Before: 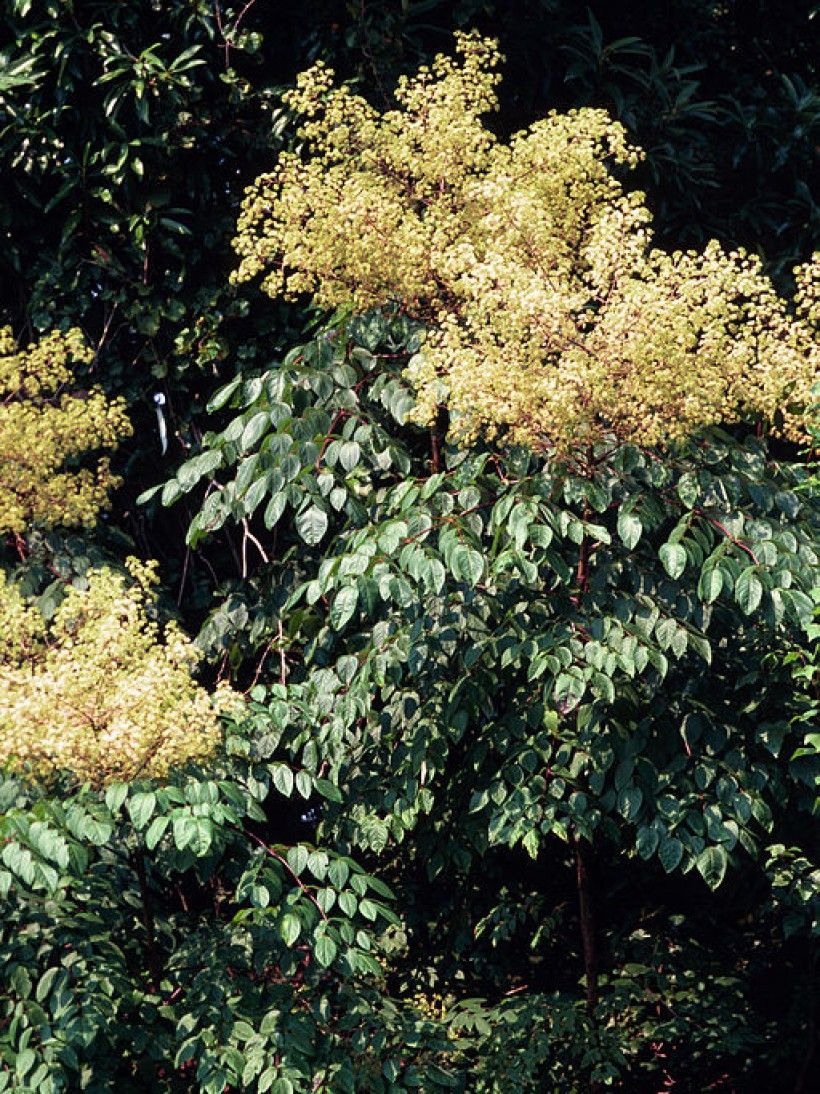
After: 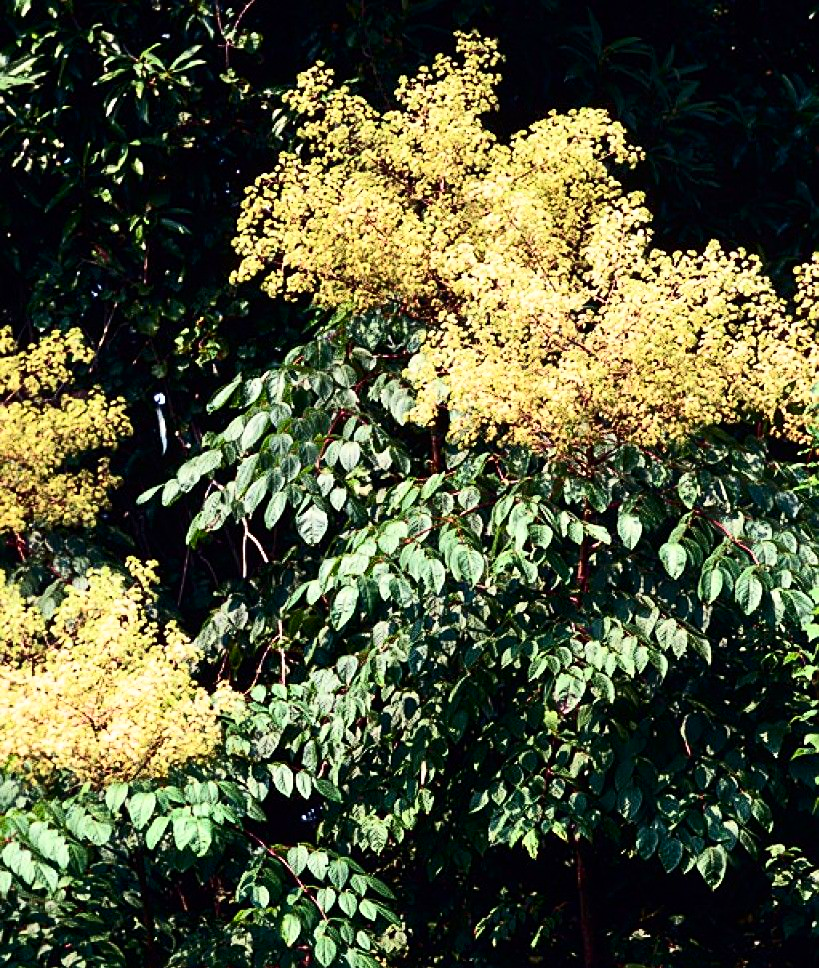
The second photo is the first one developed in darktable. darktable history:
contrast brightness saturation: contrast 0.4, brightness 0.05, saturation 0.25
crop and rotate: top 0%, bottom 11.49%
sharpen: amount 0.2
